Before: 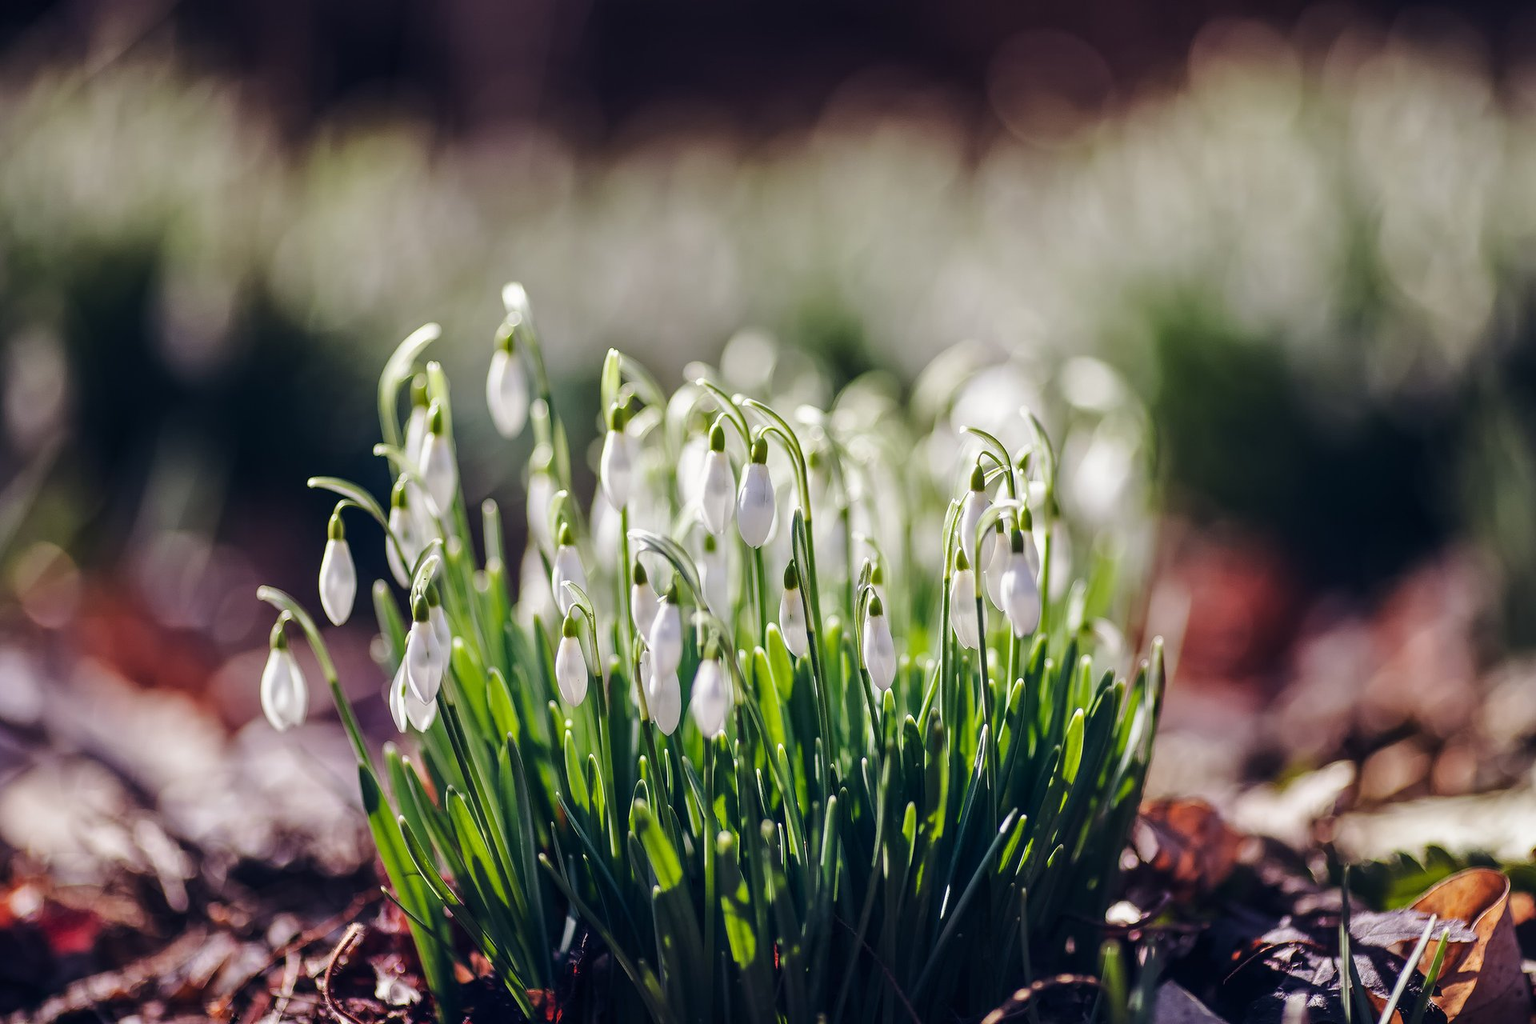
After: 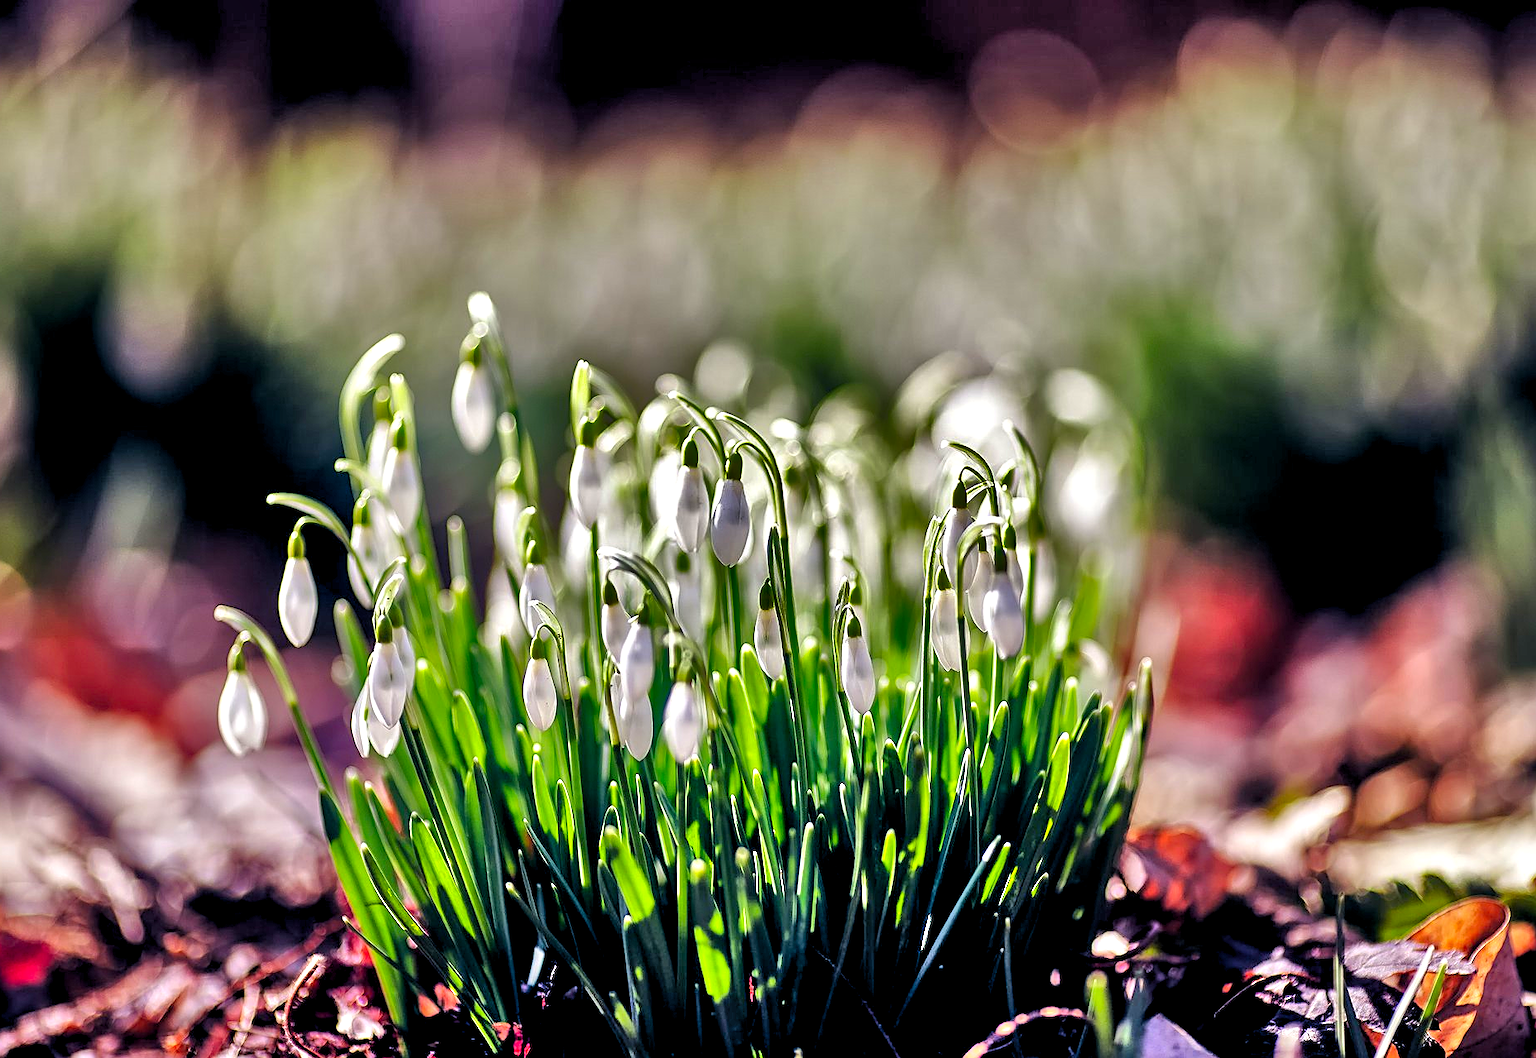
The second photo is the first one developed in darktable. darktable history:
white balance: emerald 1
crop and rotate: left 3.238%
sharpen: on, module defaults
levels: levels [0.016, 0.5, 0.996]
tone equalizer: -7 EV 0.15 EV, -6 EV 0.6 EV, -5 EV 1.15 EV, -4 EV 1.33 EV, -3 EV 1.15 EV, -2 EV 0.6 EV, -1 EV 0.15 EV, mask exposure compensation -0.5 EV
color balance: lift [0.991, 1, 1, 1], gamma [0.996, 1, 1, 1], input saturation 98.52%, contrast 20.34%, output saturation 103.72%
shadows and highlights: shadows 80.73, white point adjustment -9.07, highlights -61.46, soften with gaussian
